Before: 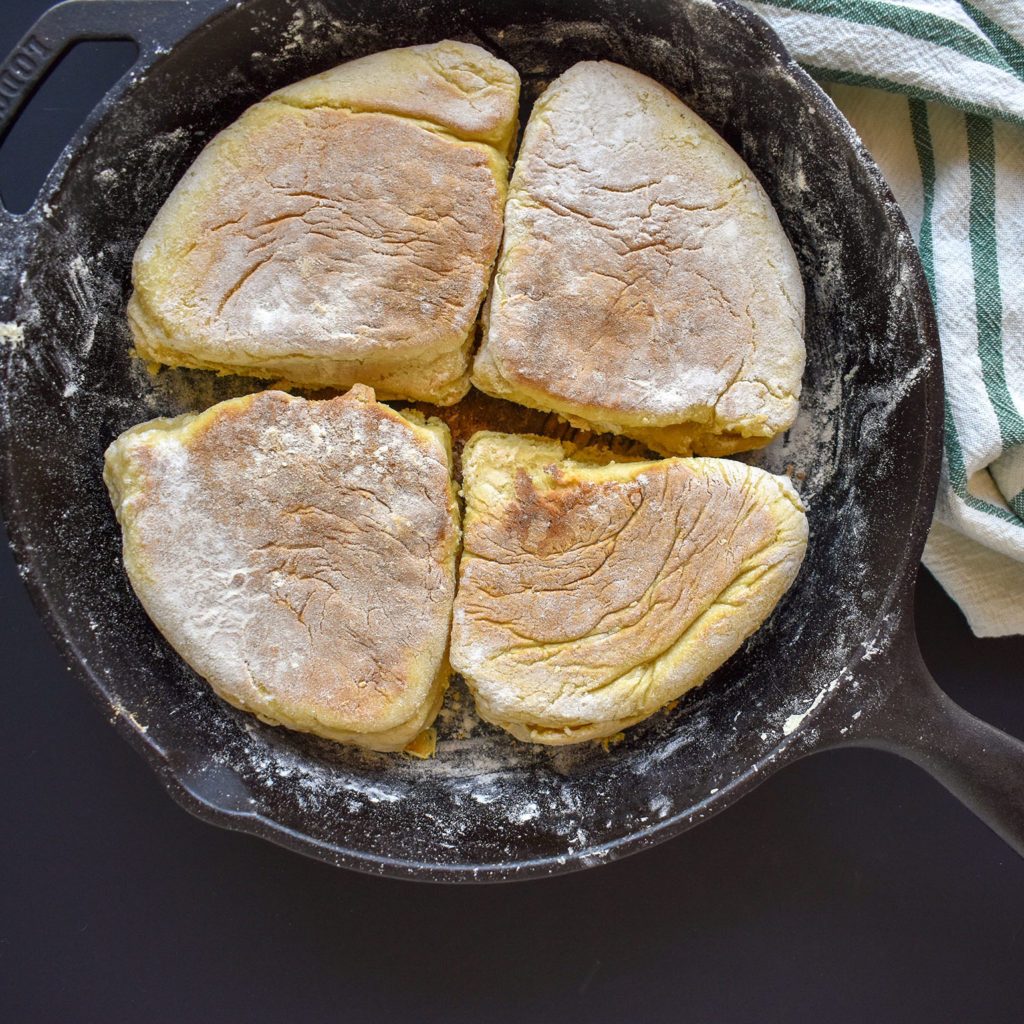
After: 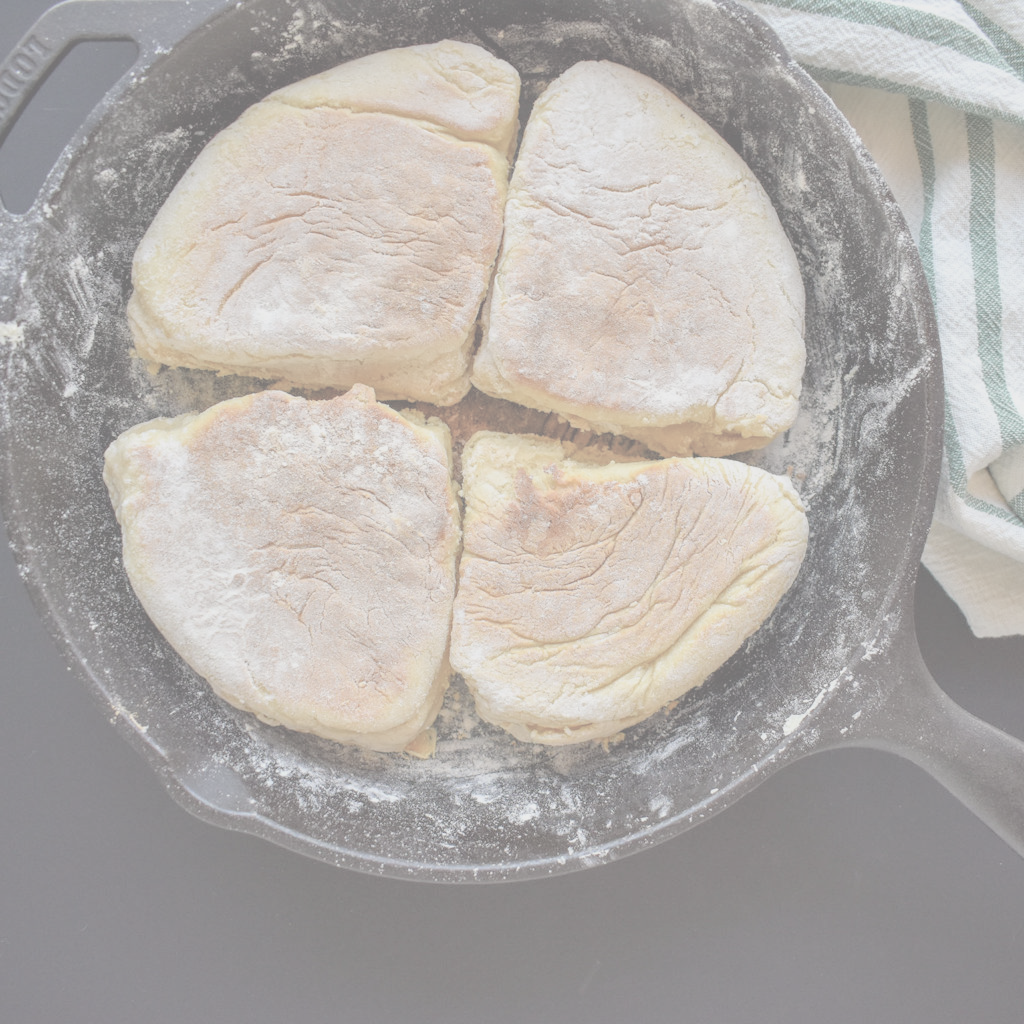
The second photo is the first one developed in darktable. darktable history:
color contrast: green-magenta contrast 1.69, blue-yellow contrast 1.49
contrast brightness saturation: contrast -0.32, brightness 0.75, saturation -0.78
